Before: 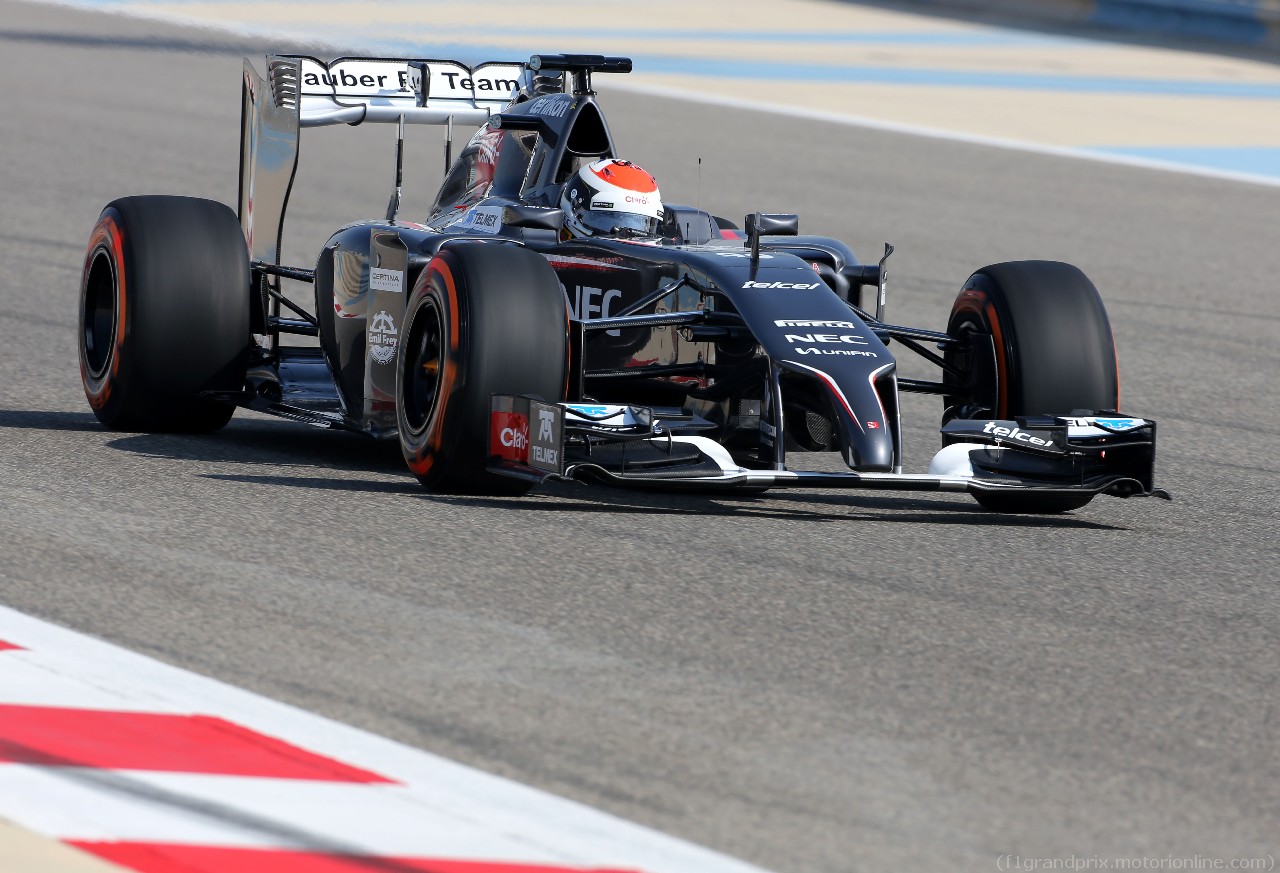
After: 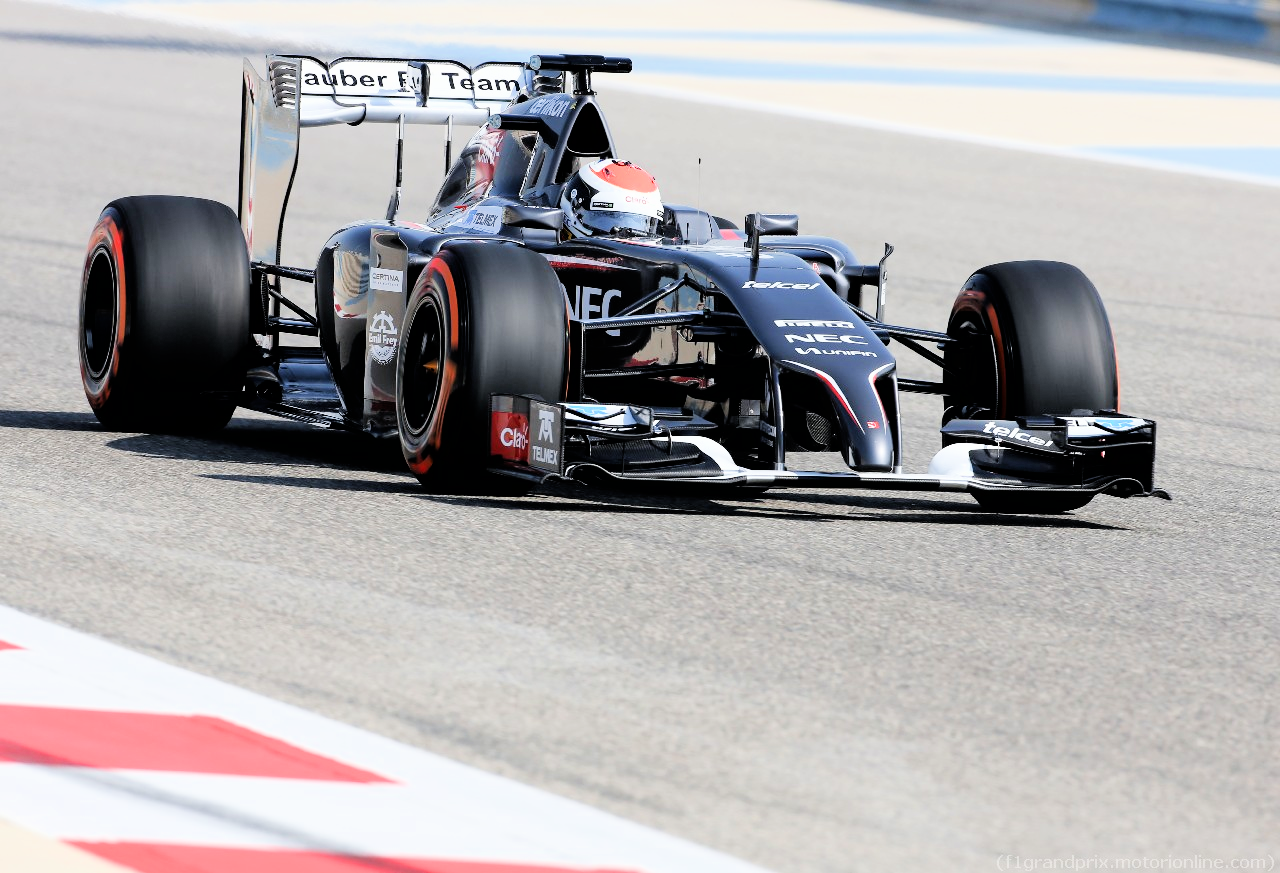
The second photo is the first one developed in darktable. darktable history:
exposure: exposure 1.222 EV, compensate exposure bias true, compensate highlight preservation false
filmic rgb: black relative exposure -5.07 EV, white relative exposure 3.98 EV, hardness 2.89, contrast 1.297
